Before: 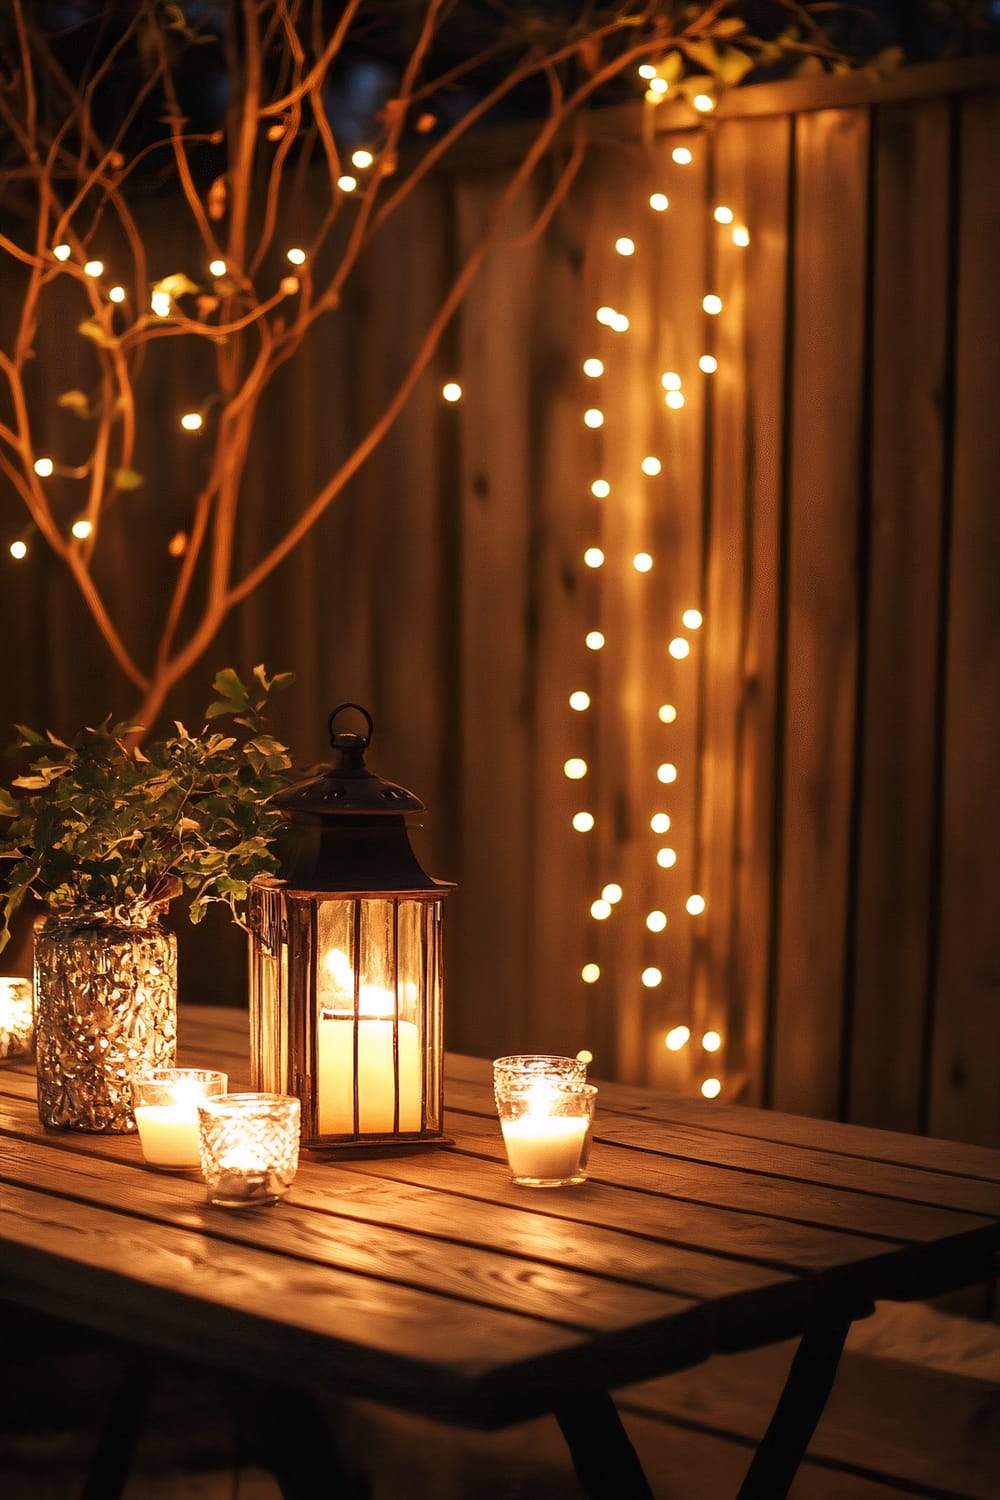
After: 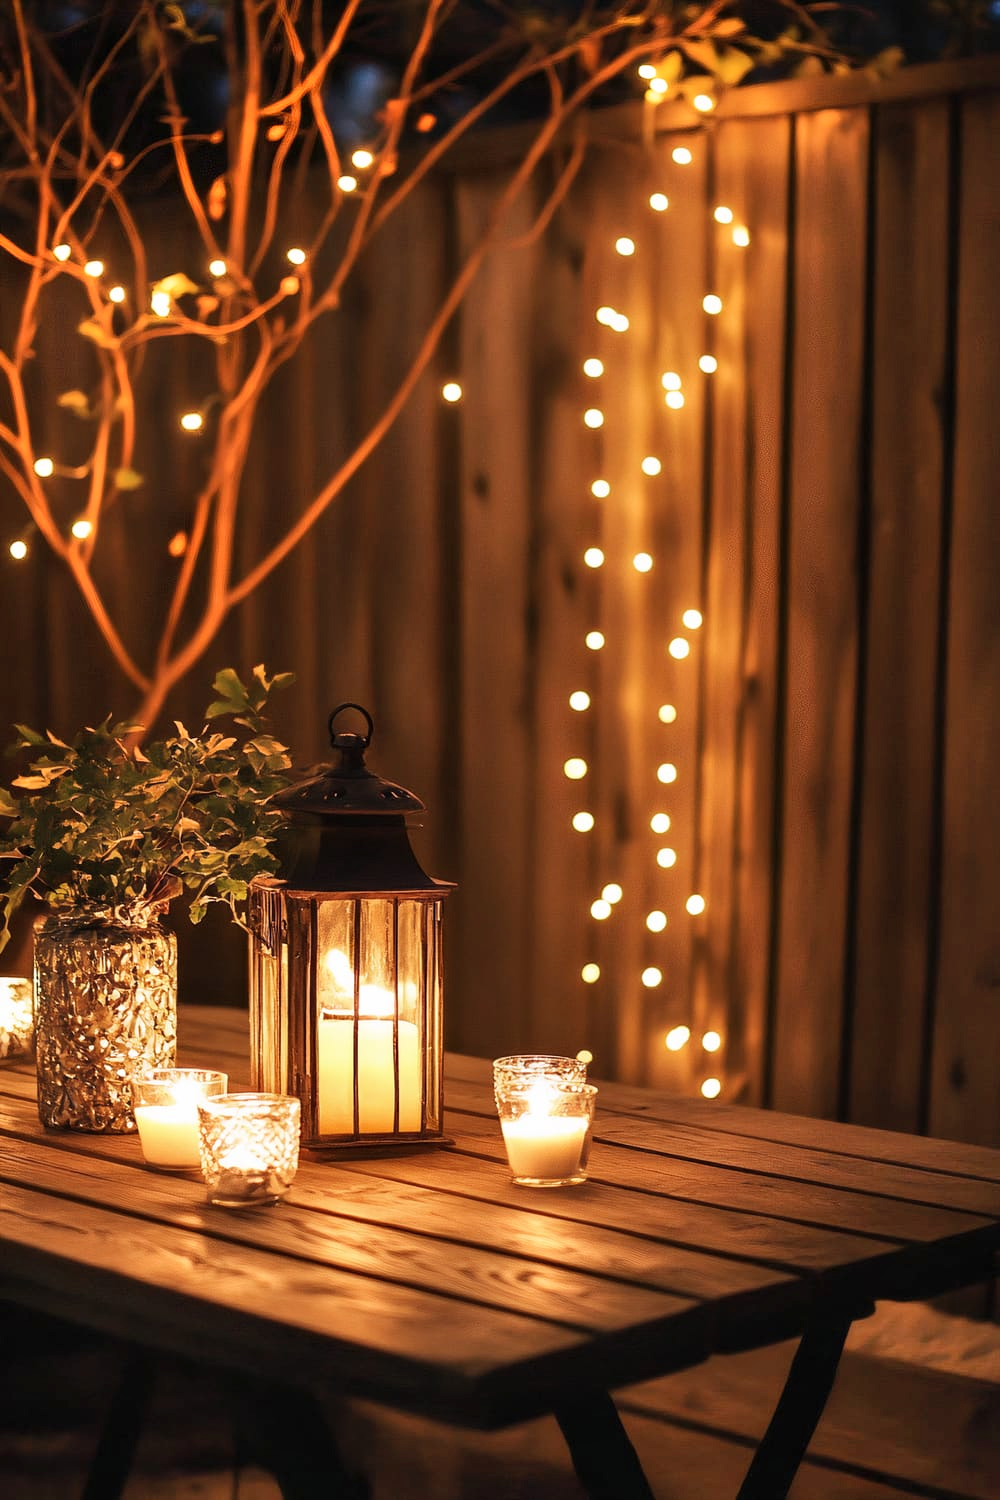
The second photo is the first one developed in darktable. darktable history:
shadows and highlights: radius 132.67, soften with gaussian
